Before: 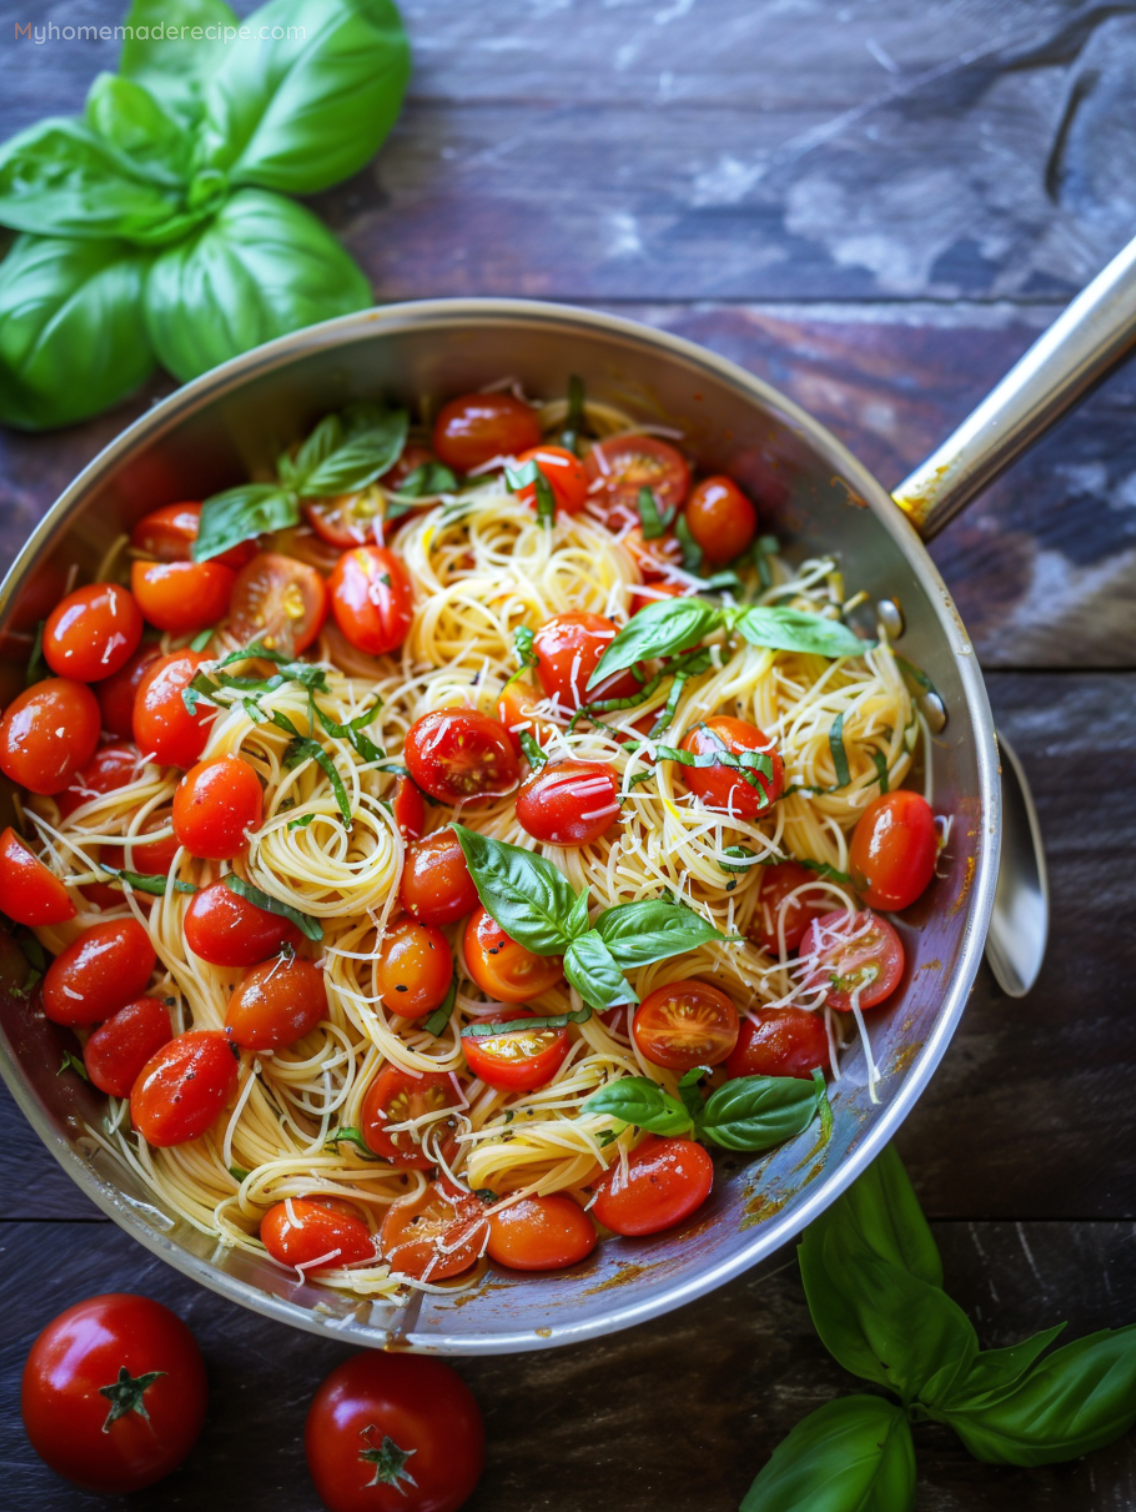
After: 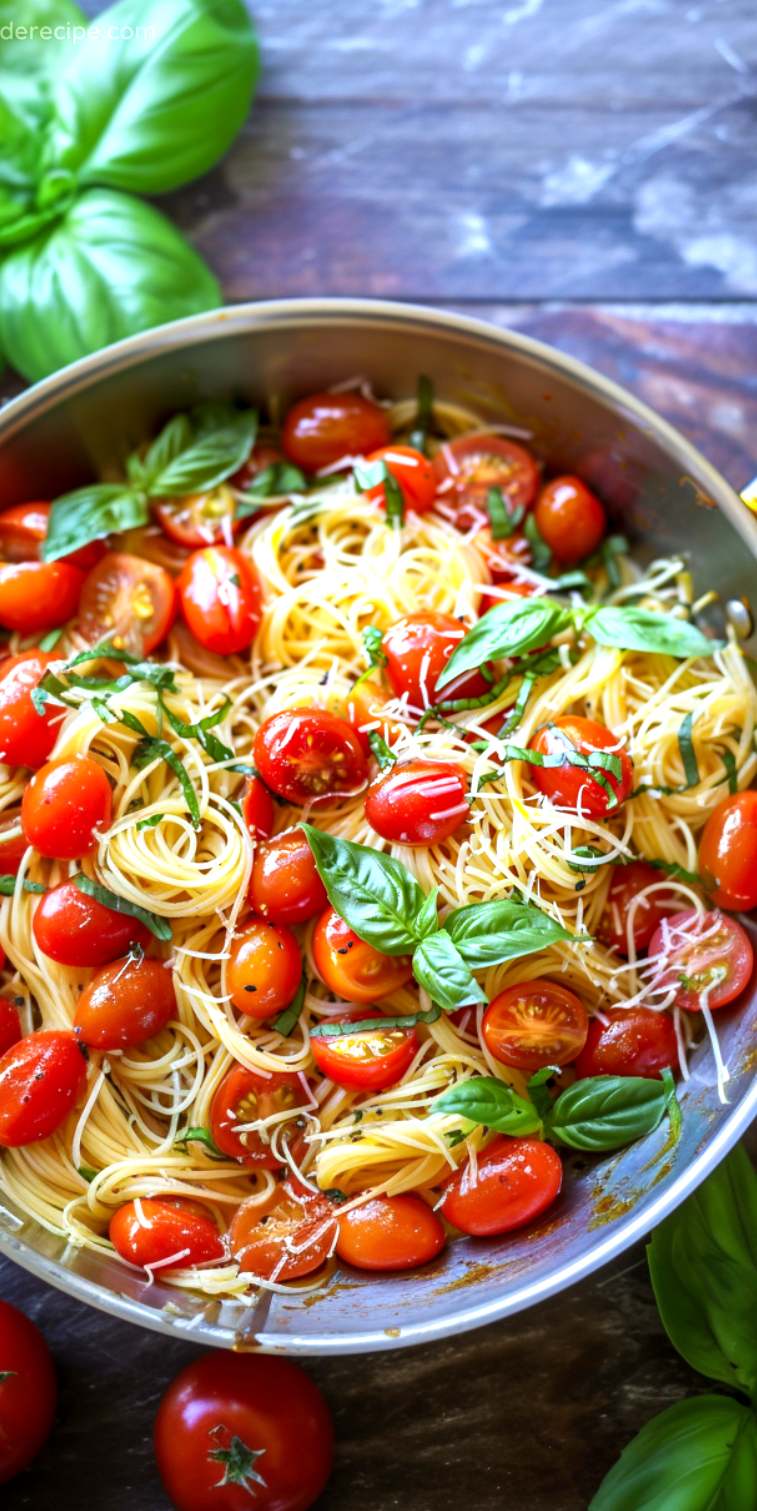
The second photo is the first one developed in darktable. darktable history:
crop and rotate: left 13.342%, right 19.991%
exposure: black level correction 0.001, exposure 0.5 EV, compensate exposure bias true, compensate highlight preservation false
contrast equalizer: octaves 7, y [[0.6 ×6], [0.55 ×6], [0 ×6], [0 ×6], [0 ×6]], mix 0.15
